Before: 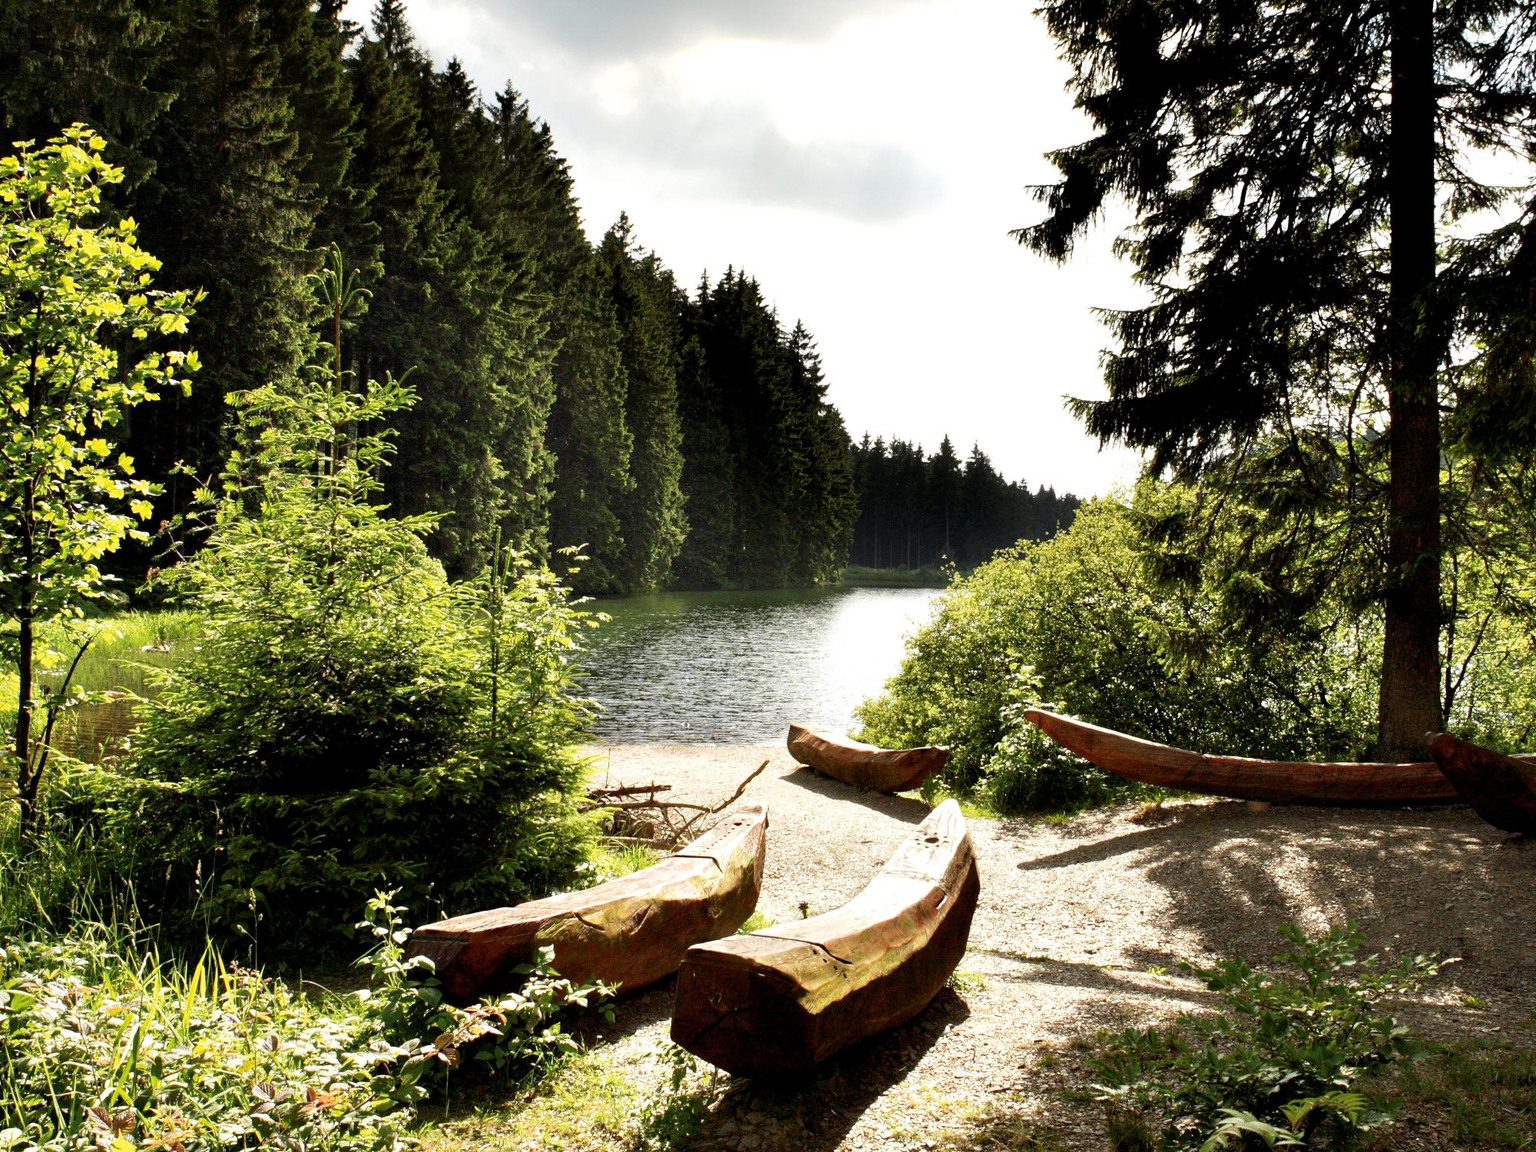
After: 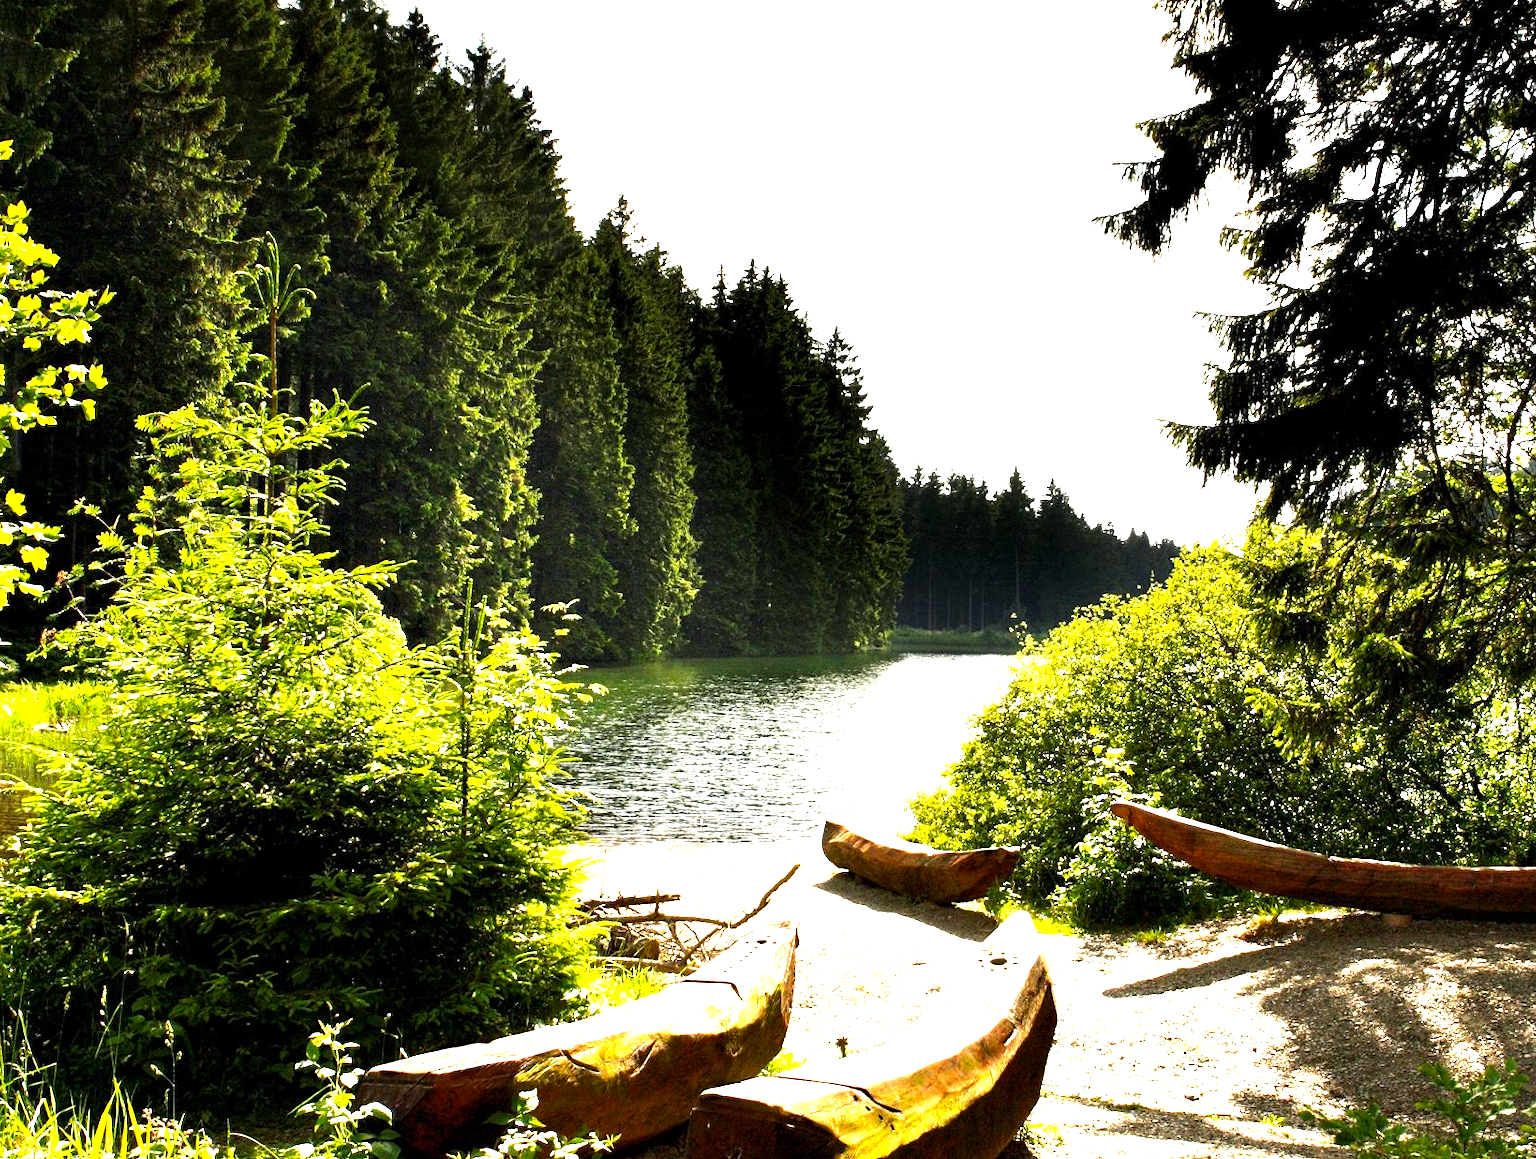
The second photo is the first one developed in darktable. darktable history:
crop and rotate: left 7.422%, top 4.599%, right 10.624%, bottom 12.909%
exposure: exposure 0.76 EV, compensate highlight preservation false
color balance rgb: shadows lift › chroma 2.054%, shadows lift › hue 217.46°, perceptual saturation grading › global saturation 19.468%, perceptual brilliance grading › global brilliance 15.346%, perceptual brilliance grading › shadows -35.034%, global vibrance 20%
